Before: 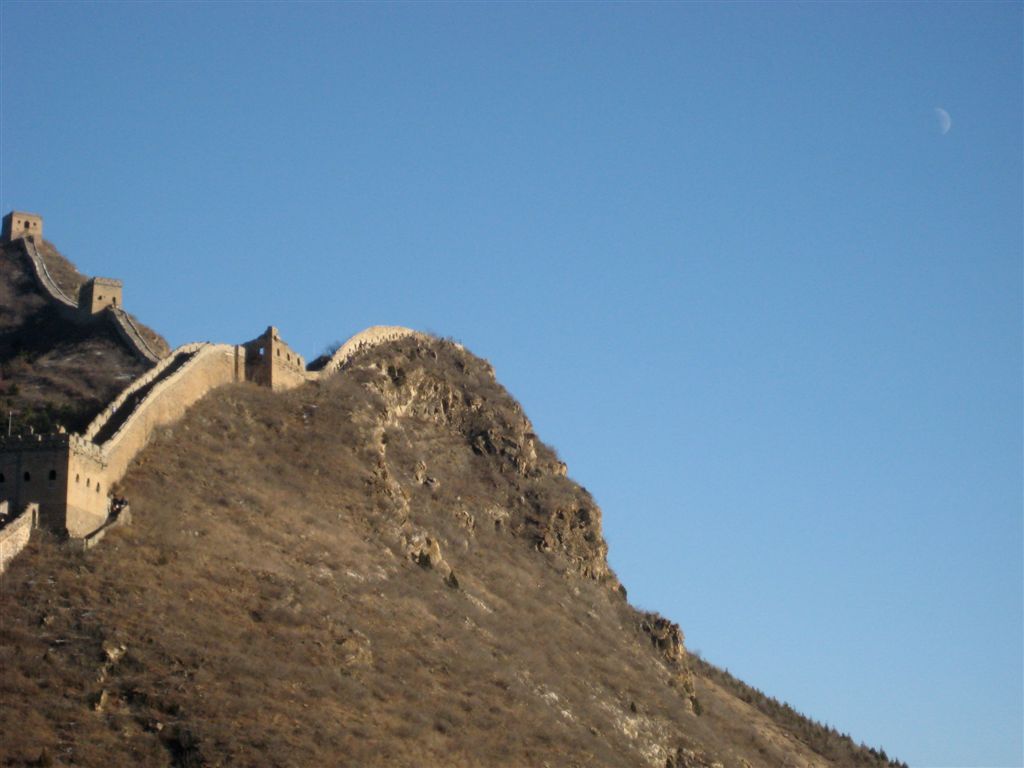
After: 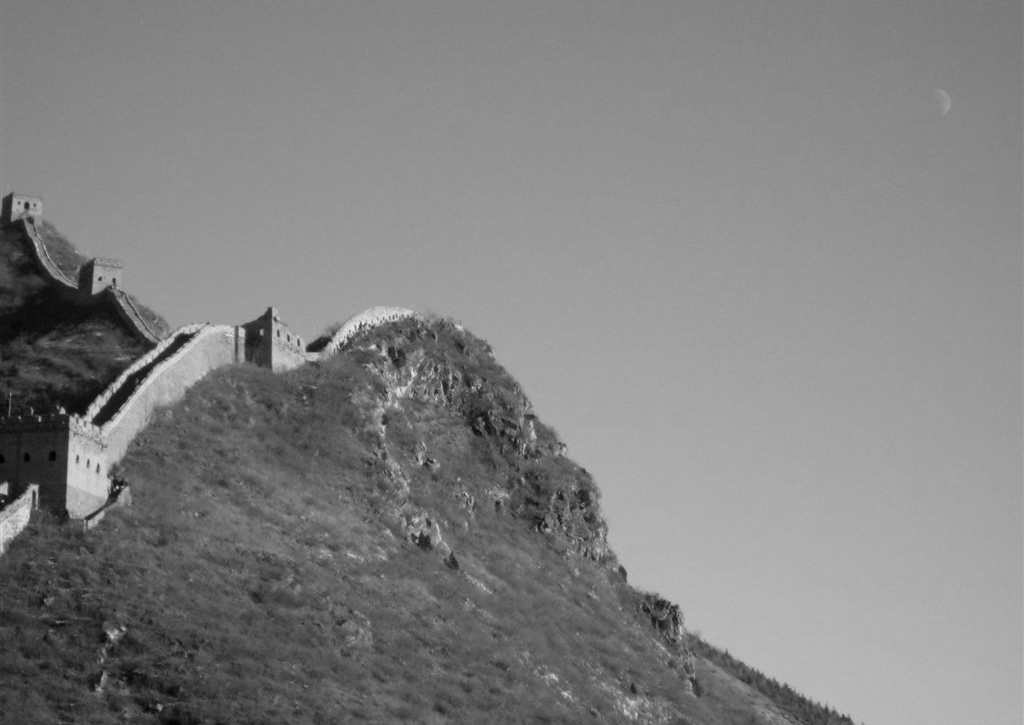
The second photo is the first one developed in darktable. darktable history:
crop and rotate: top 2.479%, bottom 3.018%
monochrome: on, module defaults
